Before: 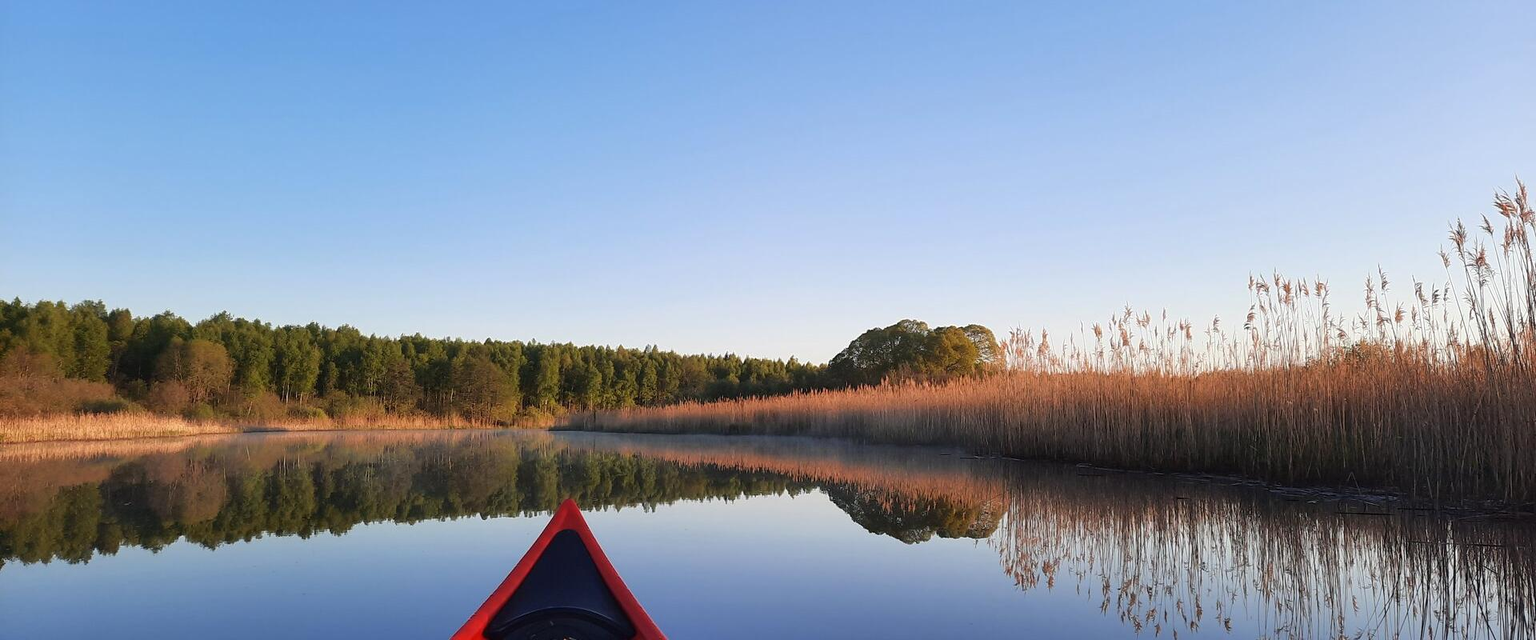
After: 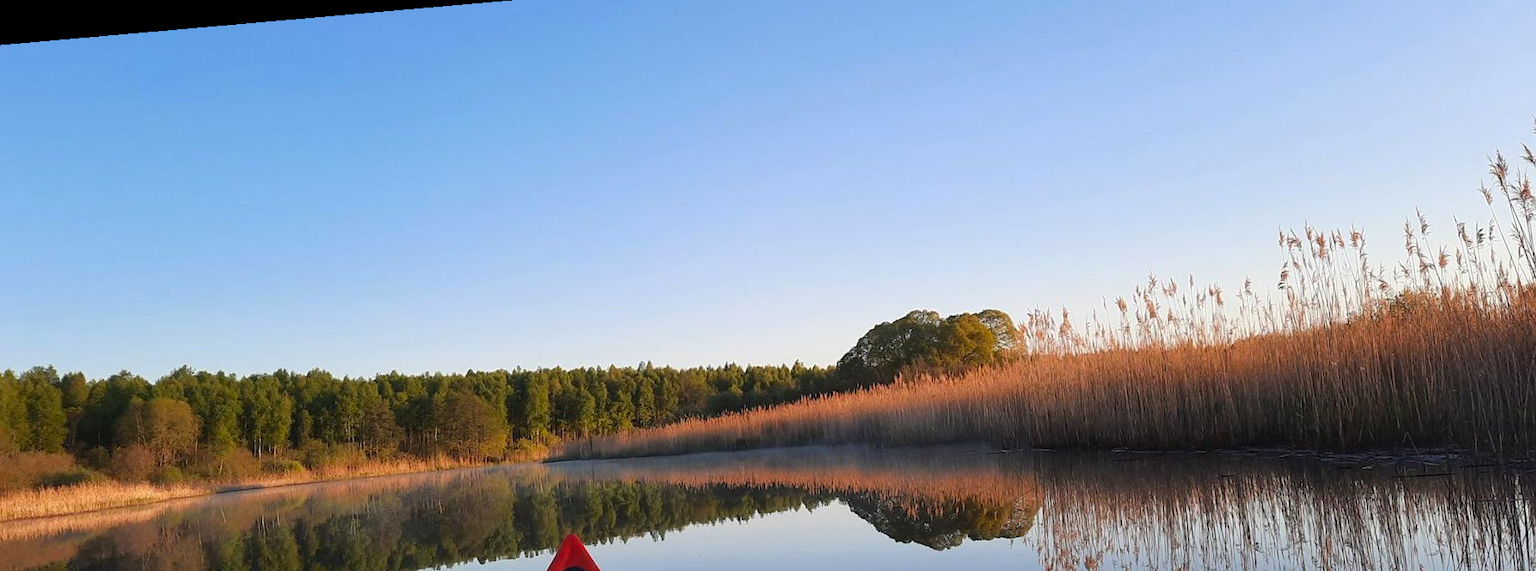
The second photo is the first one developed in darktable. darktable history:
crop and rotate: top 0%, bottom 11.49%
color balance: output saturation 110%
rotate and perspective: rotation -5°, crop left 0.05, crop right 0.952, crop top 0.11, crop bottom 0.89
